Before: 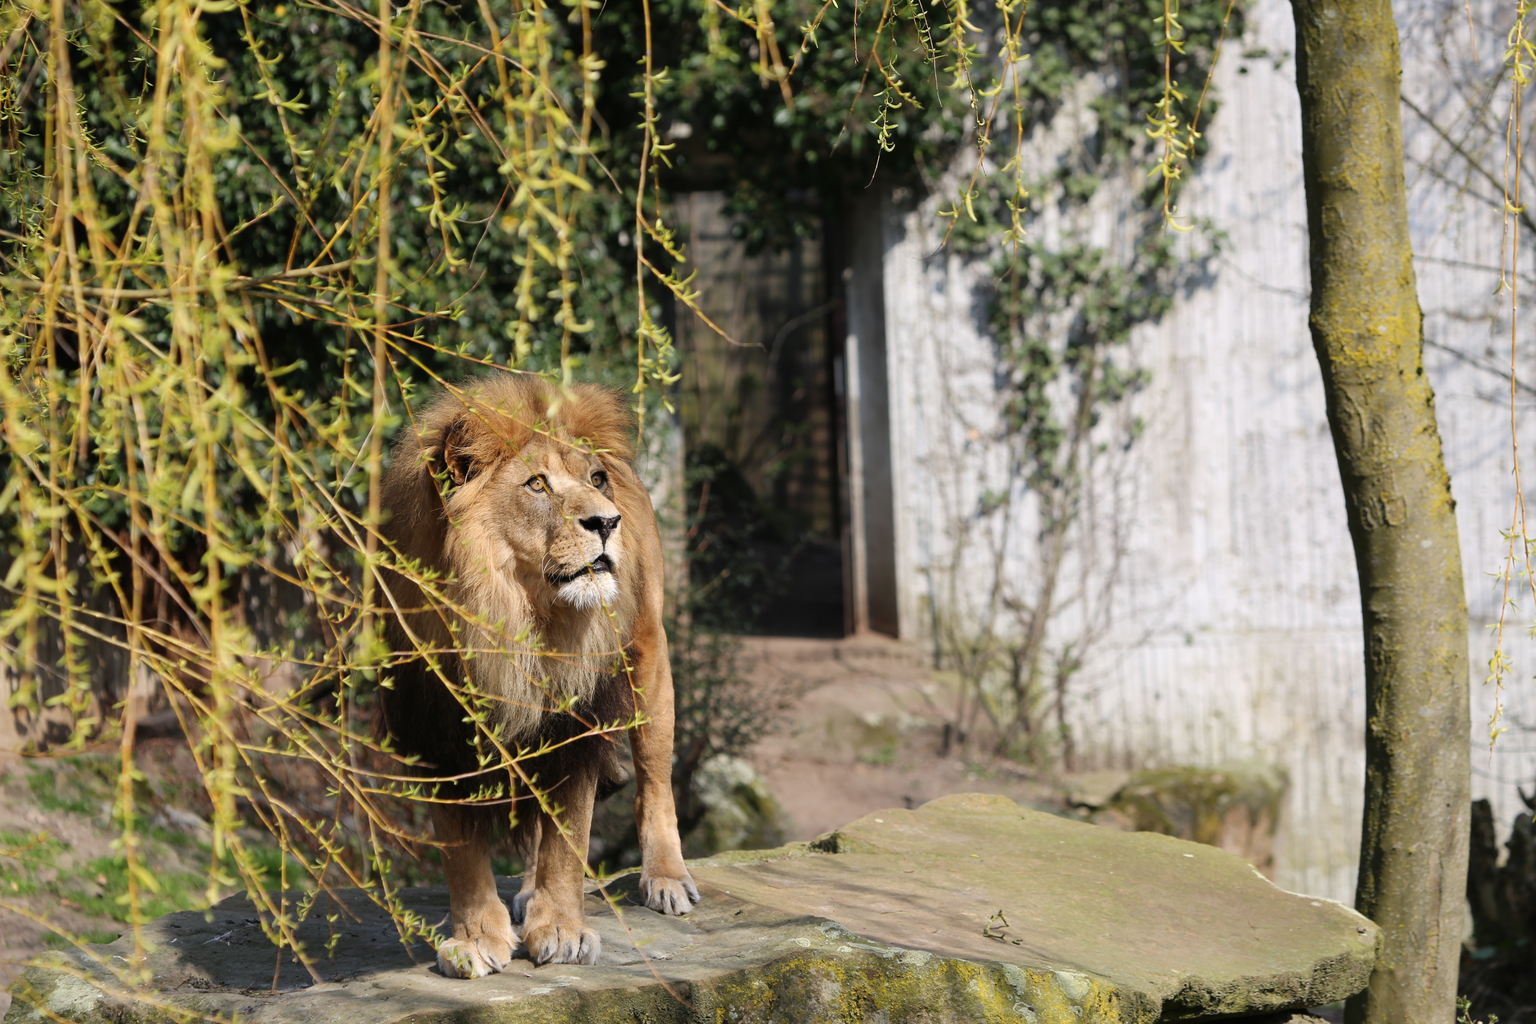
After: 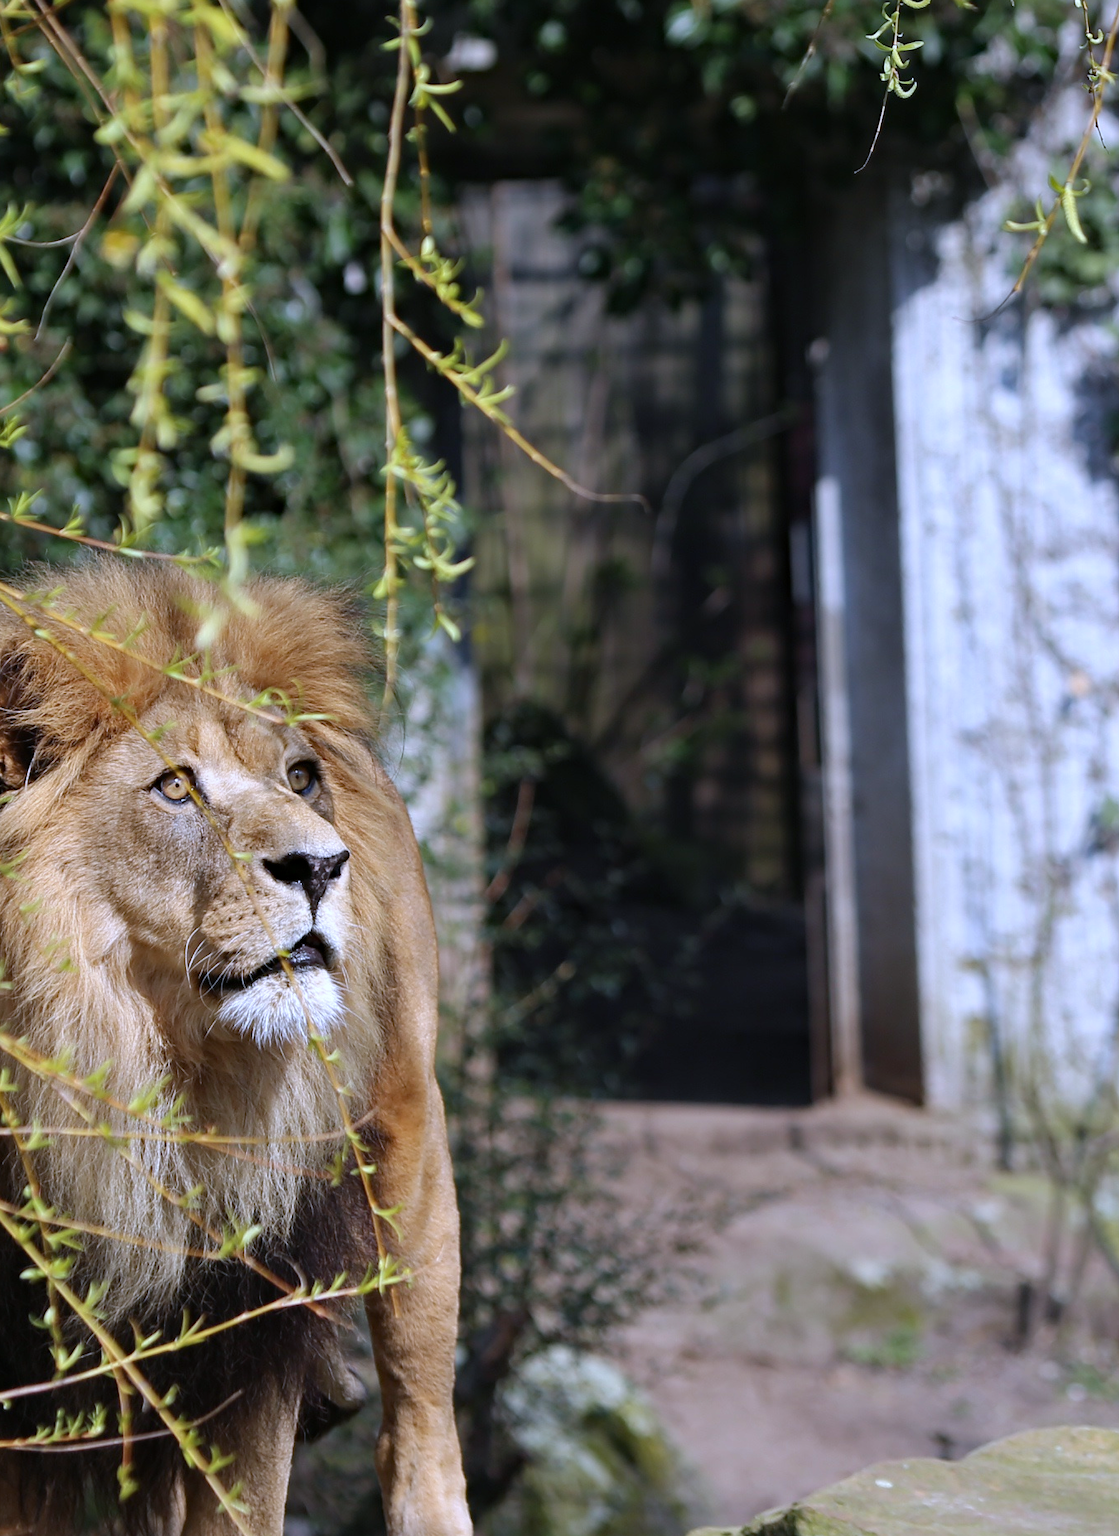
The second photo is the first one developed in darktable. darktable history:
haze removal: compatibility mode true, adaptive false
white balance: red 0.948, green 1.02, blue 1.176
crop and rotate: left 29.476%, top 10.214%, right 35.32%, bottom 17.333%
color calibration: illuminant as shot in camera, x 0.358, y 0.373, temperature 4628.91 K
